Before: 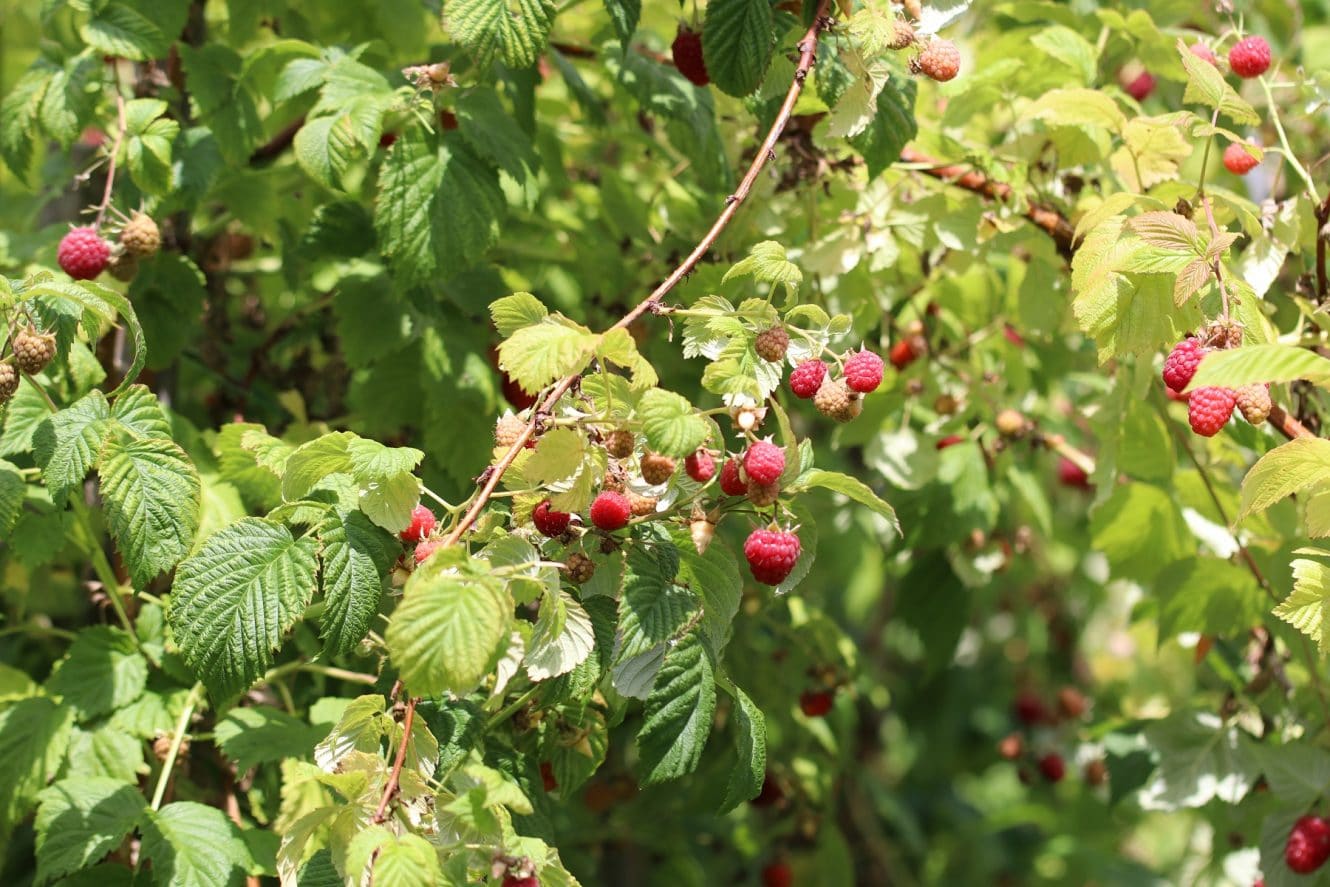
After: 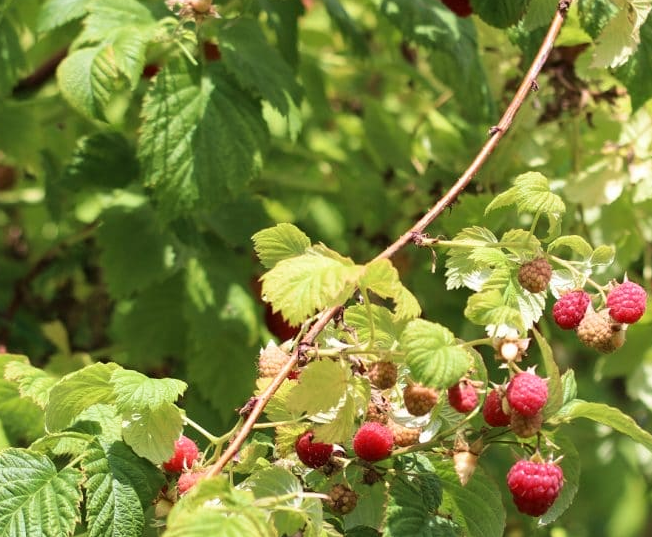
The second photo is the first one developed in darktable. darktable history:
crop: left 17.824%, top 7.798%, right 33.115%, bottom 31.639%
velvia: on, module defaults
